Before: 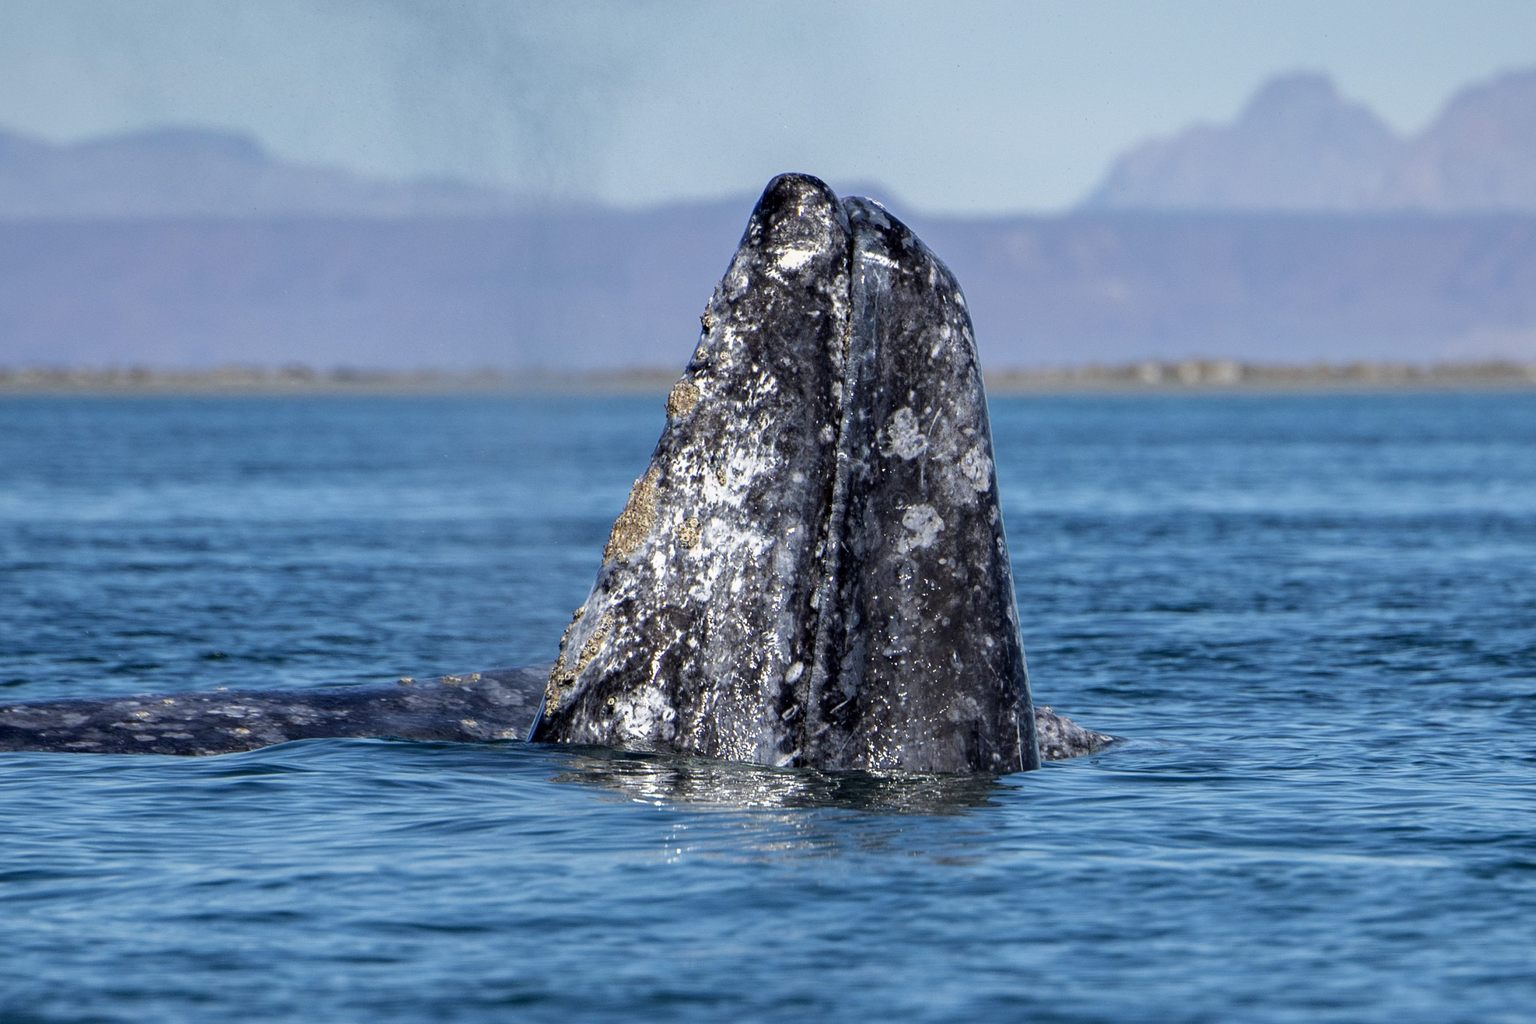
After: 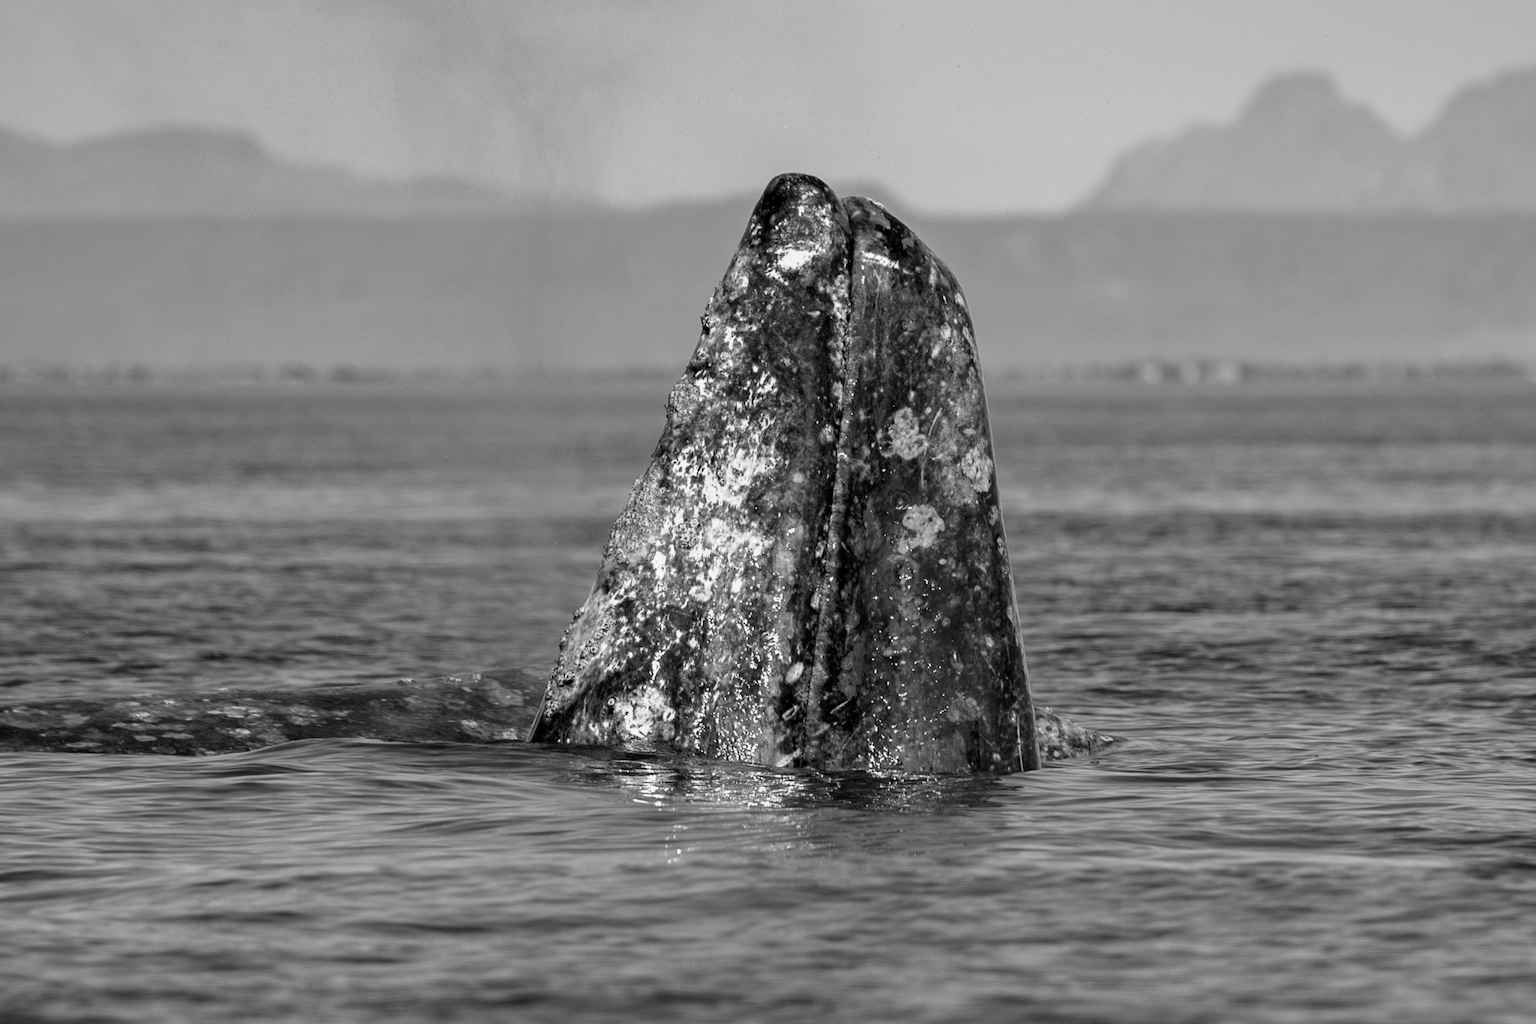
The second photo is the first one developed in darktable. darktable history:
white balance: red 1.004, blue 1.096
monochrome: a 32, b 64, size 2.3
